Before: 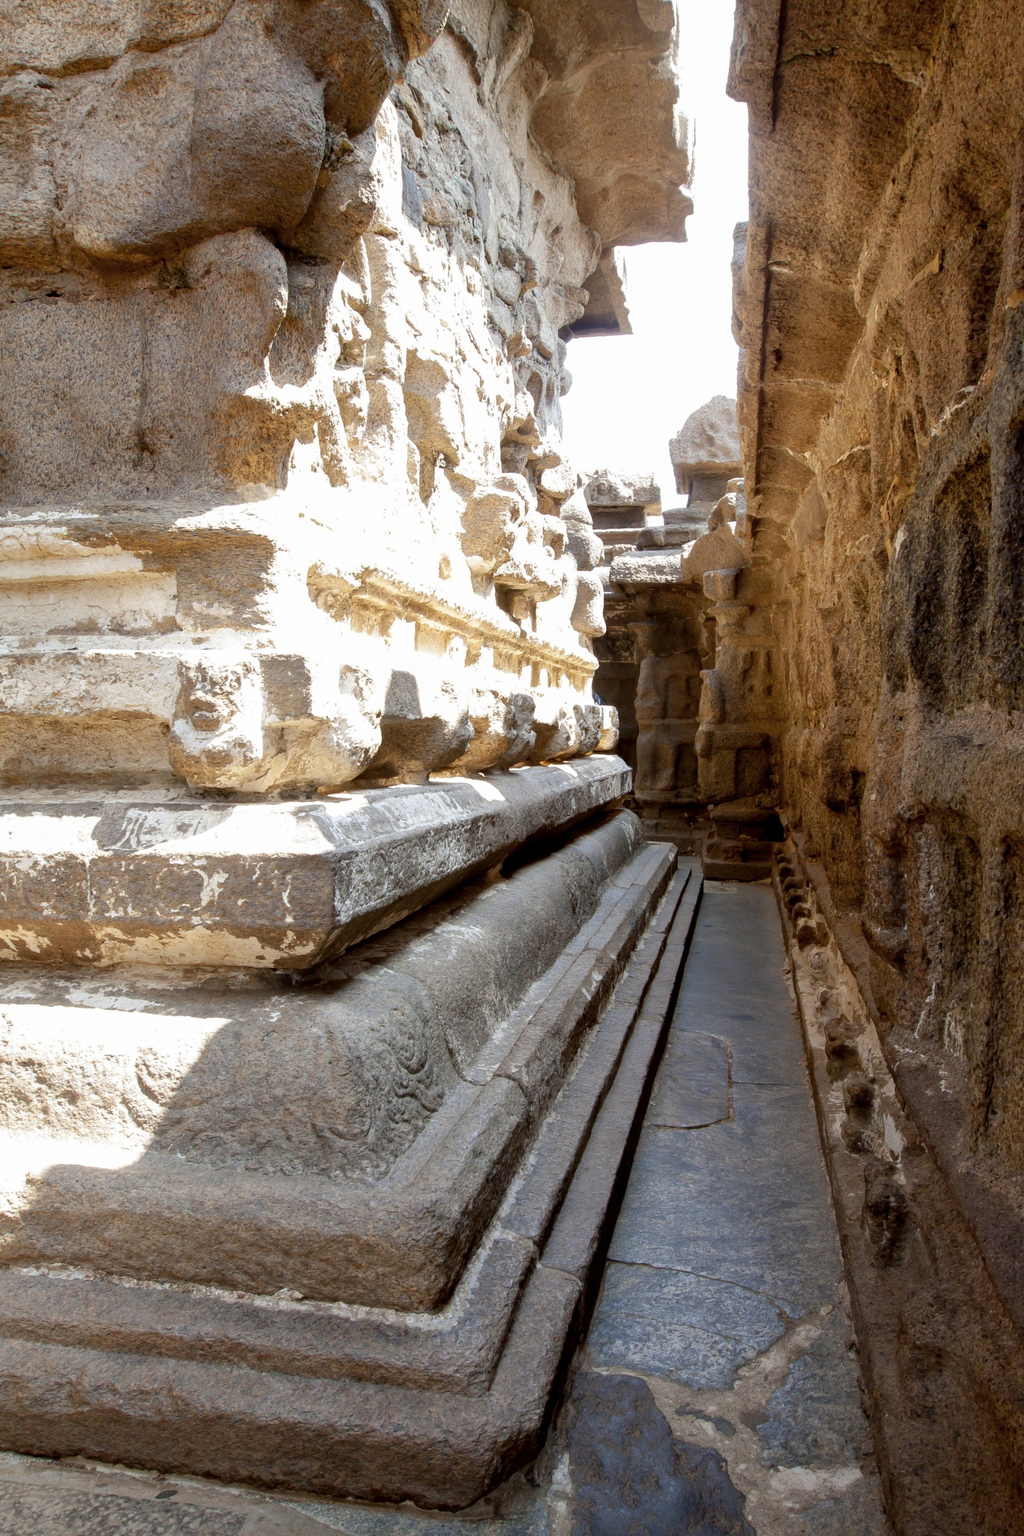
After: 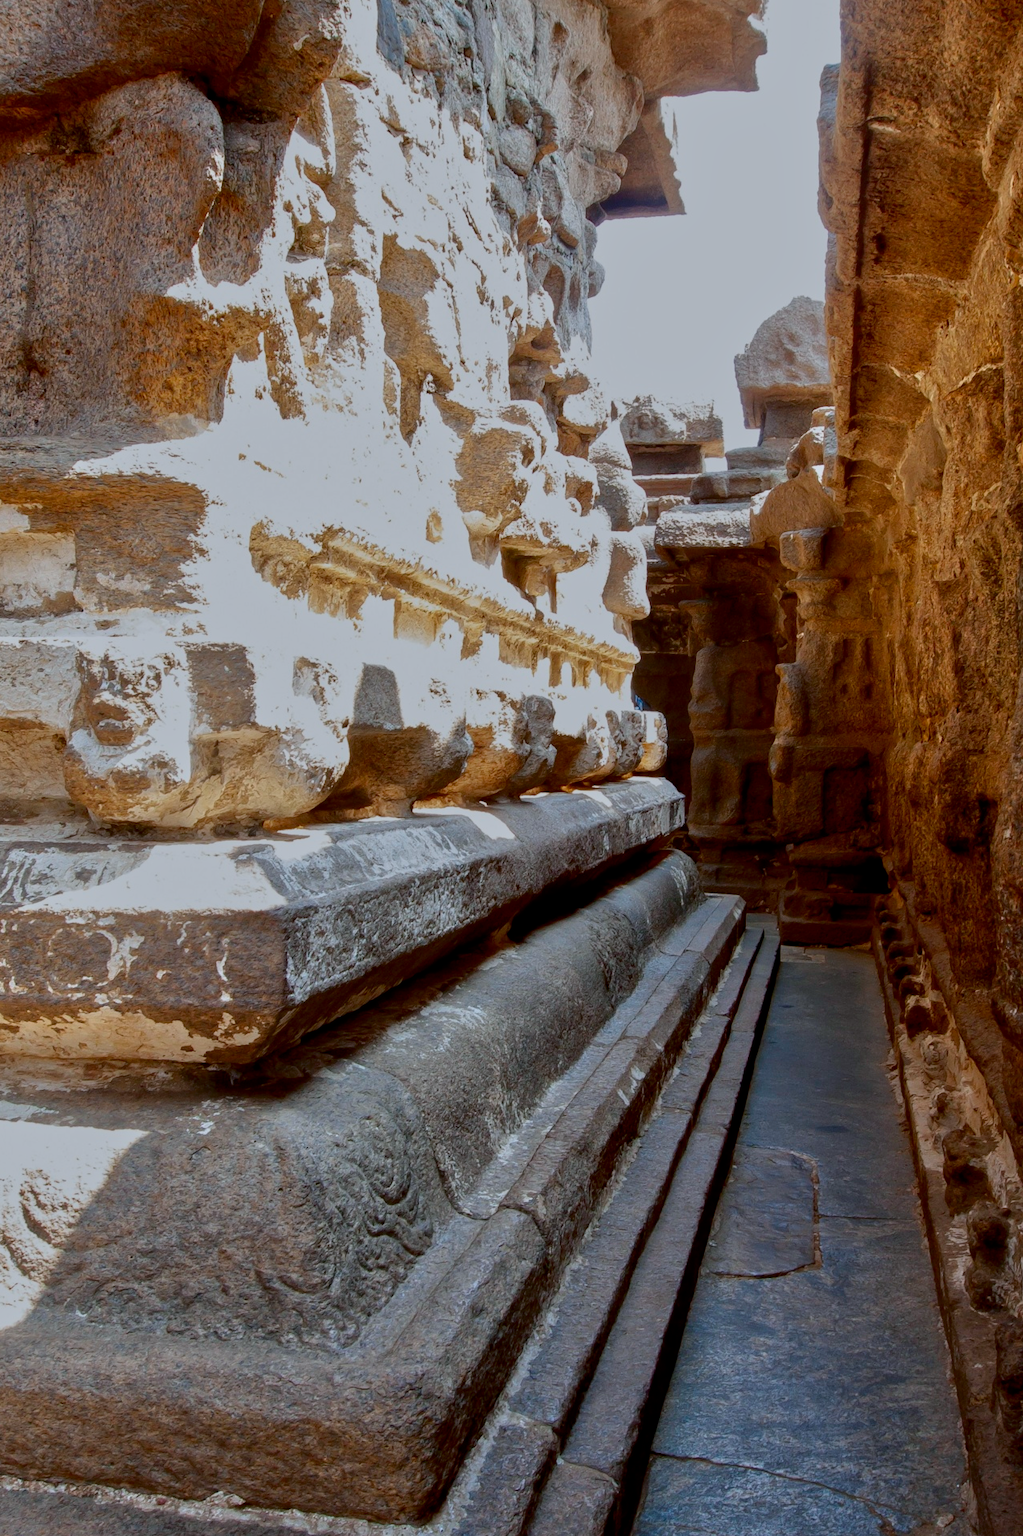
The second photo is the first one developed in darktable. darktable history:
contrast brightness saturation: contrast 0.12, brightness -0.12, saturation 0.2
crop and rotate: left 11.831%, top 11.346%, right 13.429%, bottom 13.899%
white balance: red 0.976, blue 1.04
tone equalizer: -8 EV -0.002 EV, -7 EV 0.005 EV, -6 EV -0.008 EV, -5 EV 0.007 EV, -4 EV -0.042 EV, -3 EV -0.233 EV, -2 EV -0.662 EV, -1 EV -0.983 EV, +0 EV -0.969 EV, smoothing diameter 2%, edges refinement/feathering 20, mask exposure compensation -1.57 EV, filter diffusion 5
